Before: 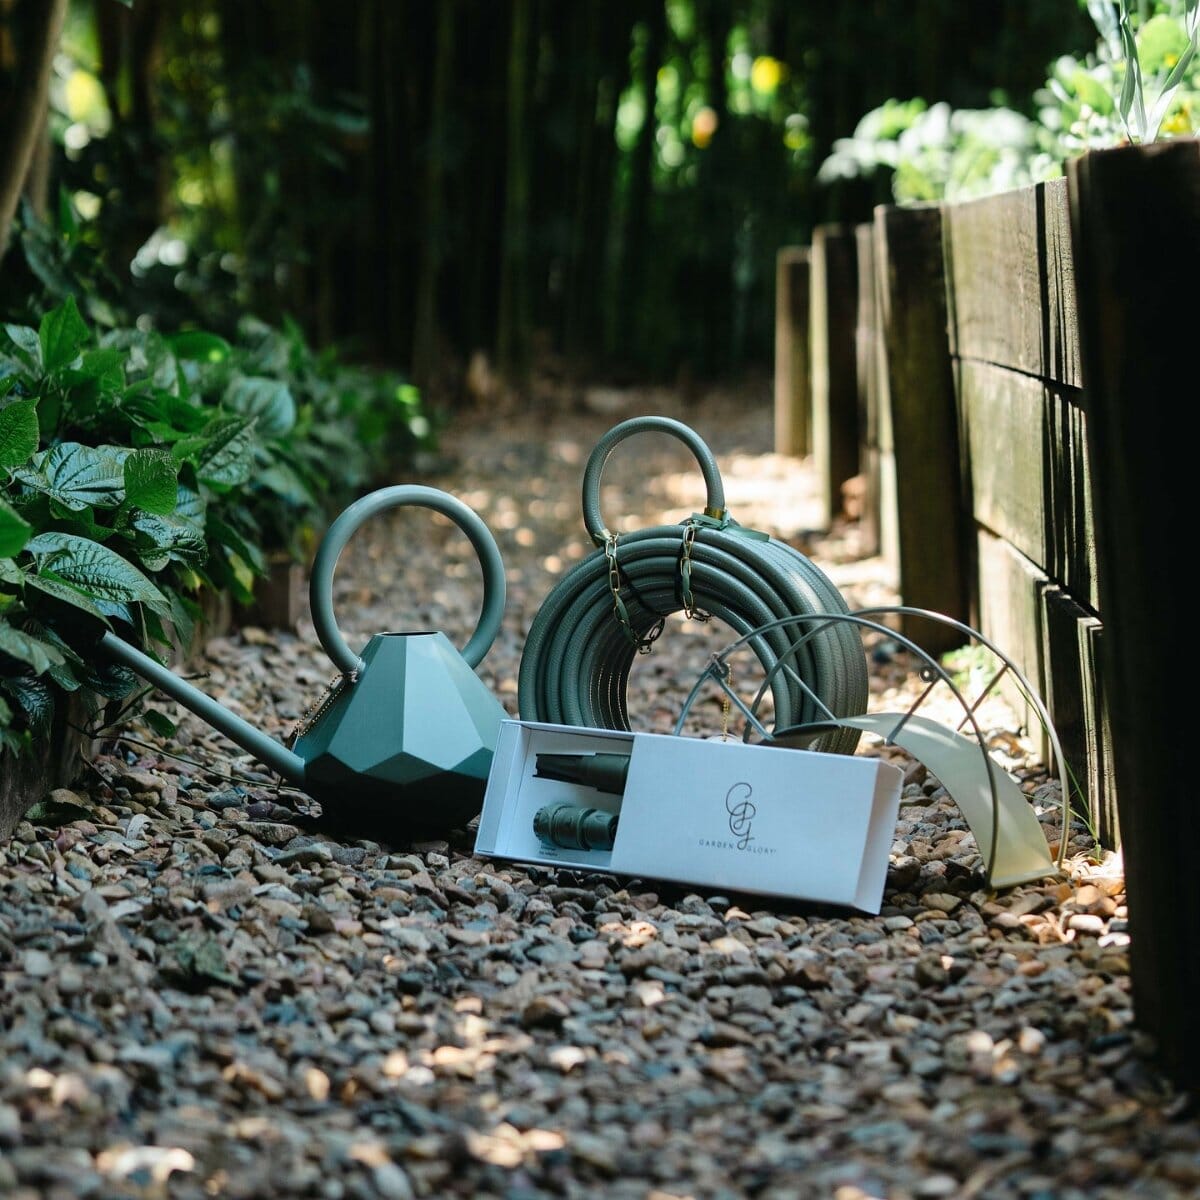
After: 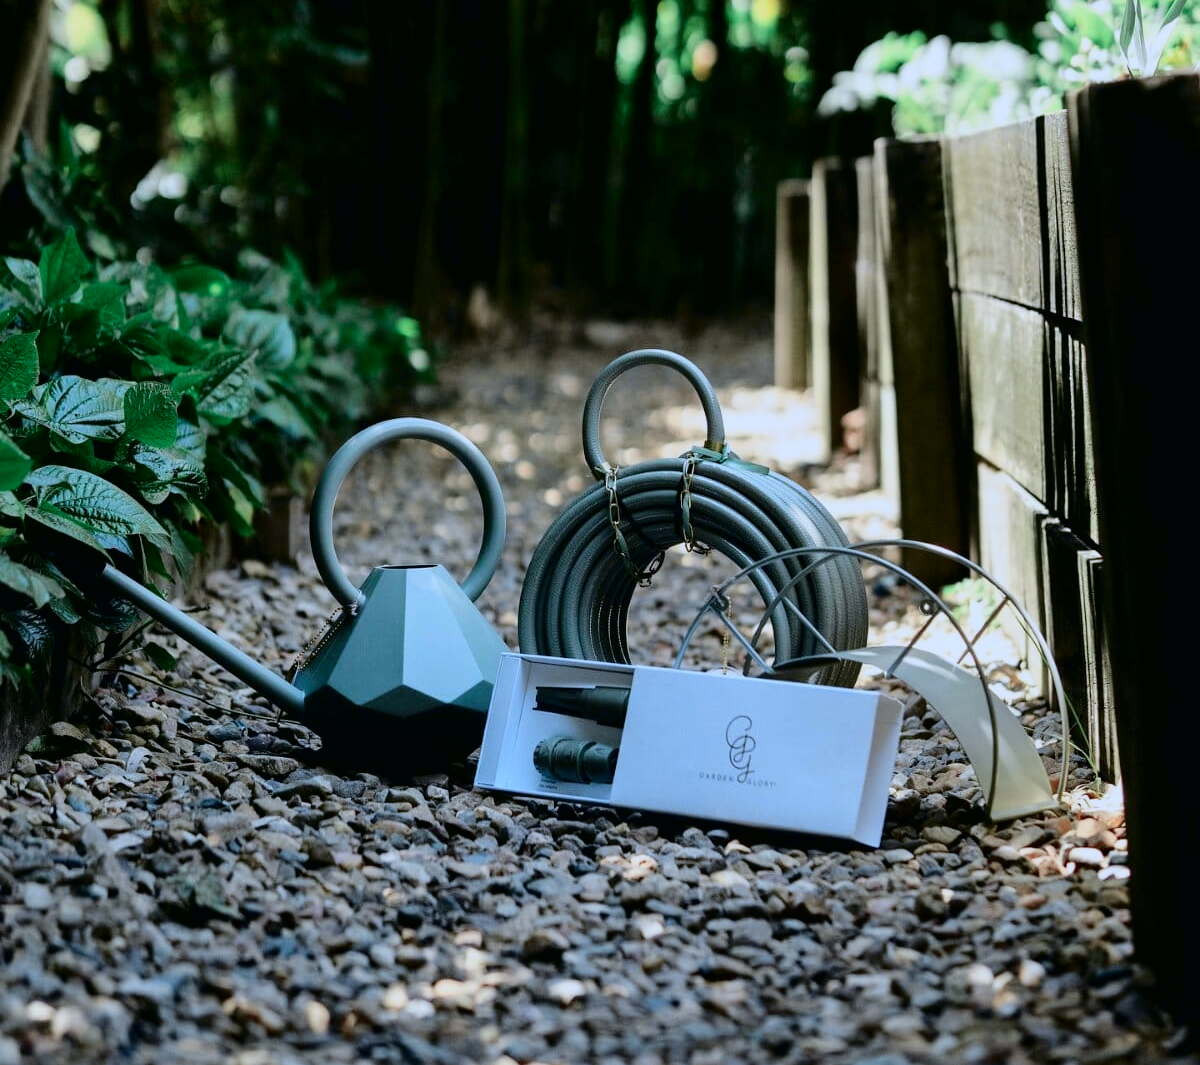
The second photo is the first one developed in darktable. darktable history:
tone curve: curves: ch0 [(0, 0.009) (0.105, 0.069) (0.195, 0.154) (0.289, 0.278) (0.384, 0.391) (0.513, 0.53) (0.66, 0.667) (0.895, 0.863) (1, 0.919)]; ch1 [(0, 0) (0.161, 0.092) (0.35, 0.33) (0.403, 0.395) (0.456, 0.469) (0.502, 0.499) (0.519, 0.514) (0.576, 0.587) (0.642, 0.645) (0.701, 0.742) (1, 0.942)]; ch2 [(0, 0) (0.371, 0.362) (0.437, 0.437) (0.501, 0.5) (0.53, 0.528) (0.569, 0.551) (0.619, 0.58) (0.883, 0.752) (1, 0.929)], color space Lab, independent channels, preserve colors none
exposure: black level correction 0.005, exposure 0.014 EV, compensate highlight preservation false
crop and rotate: top 5.609%, bottom 5.609%
white balance: red 0.931, blue 1.11
